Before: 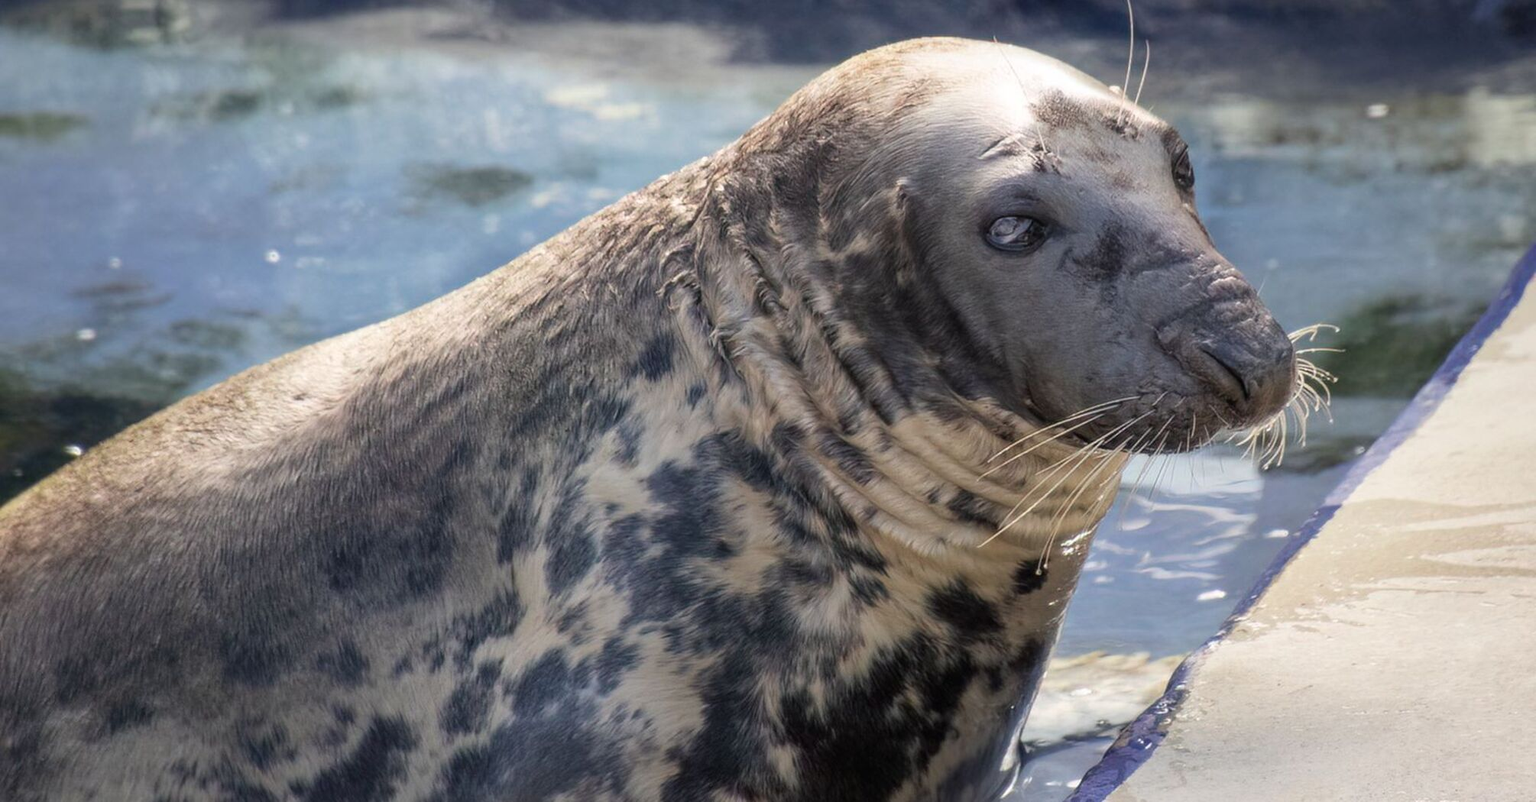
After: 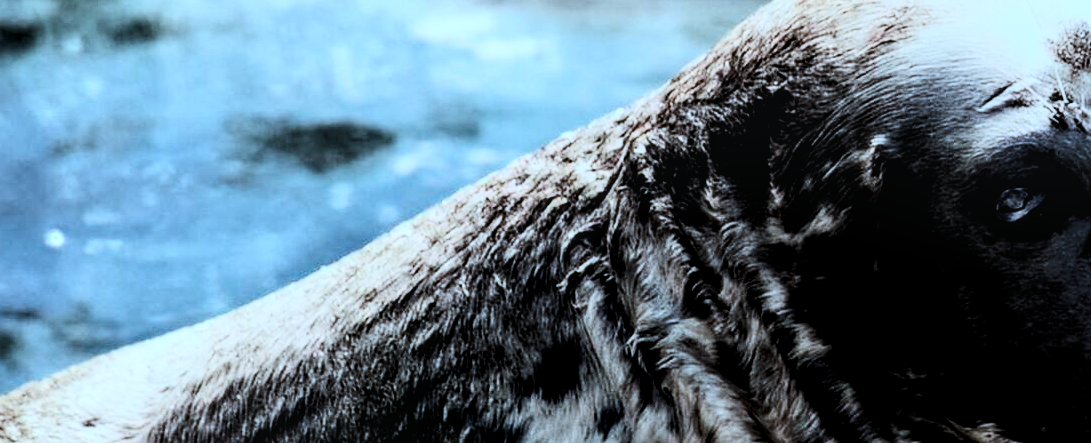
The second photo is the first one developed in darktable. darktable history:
color correction: highlights a* -10.71, highlights b* -19.63
exposure: exposure -0.575 EV, compensate exposure bias true, compensate highlight preservation false
local contrast: on, module defaults
contrast brightness saturation: contrast 0.415, brightness 0.113, saturation 0.213
filmic rgb: middle gray luminance 13.59%, black relative exposure -1.92 EV, white relative exposure 3.12 EV, target black luminance 0%, hardness 1.8, latitude 58.39%, contrast 1.728, highlights saturation mix 4.6%, shadows ↔ highlights balance -37.09%
crop: left 15.028%, top 9.31%, right 30.65%, bottom 48.45%
